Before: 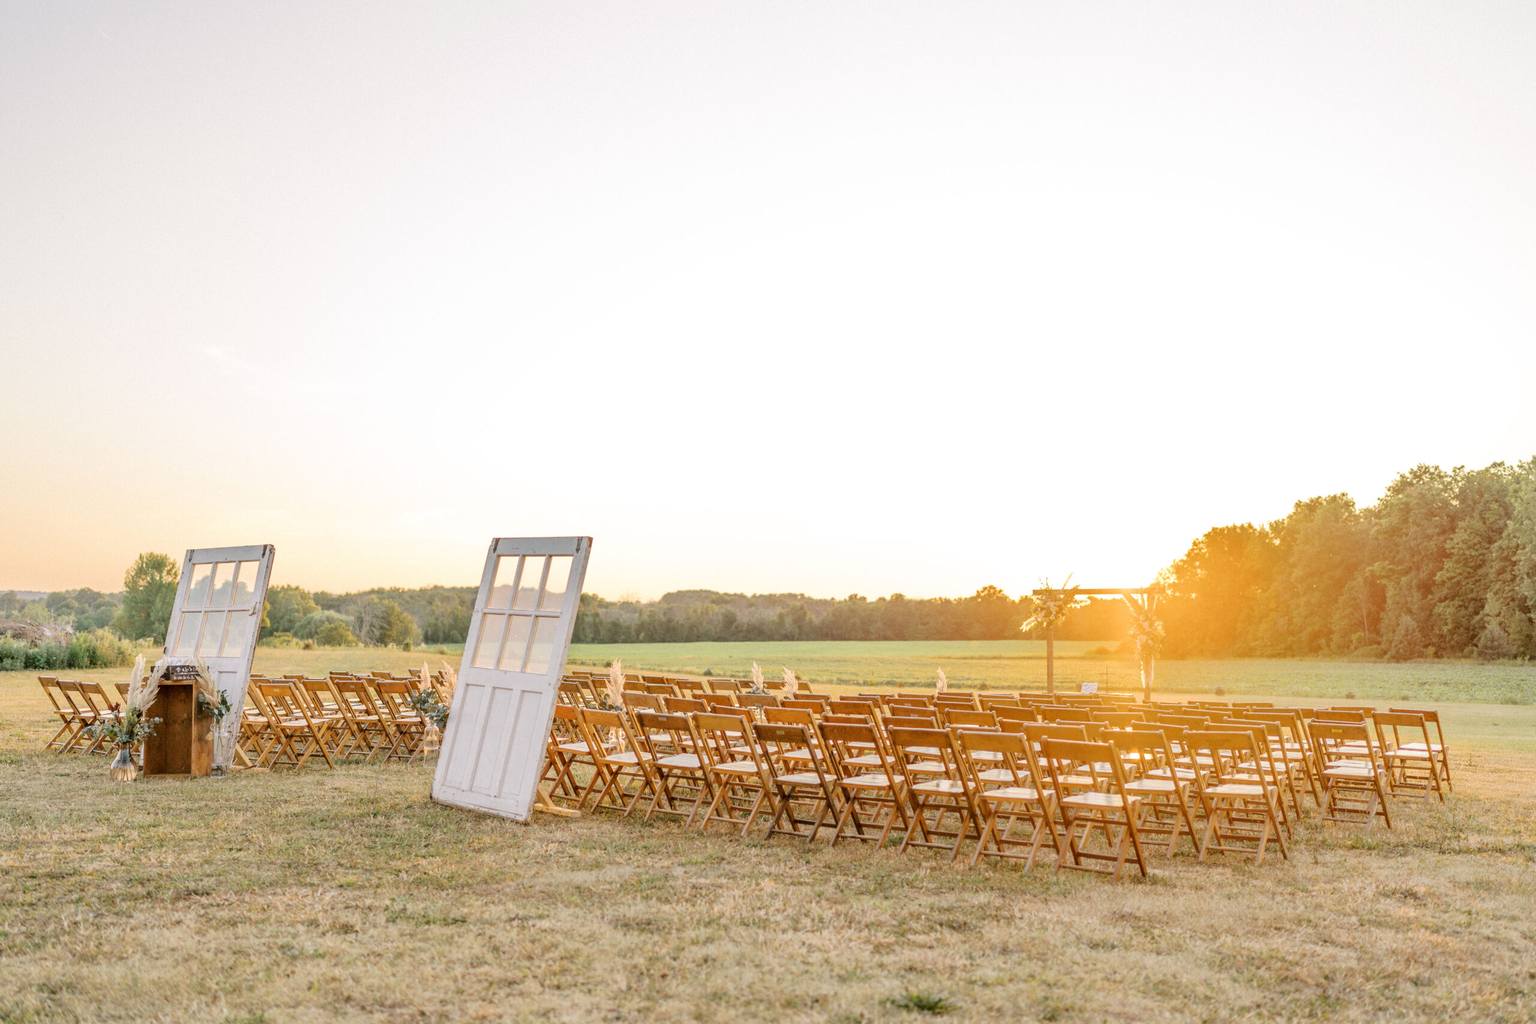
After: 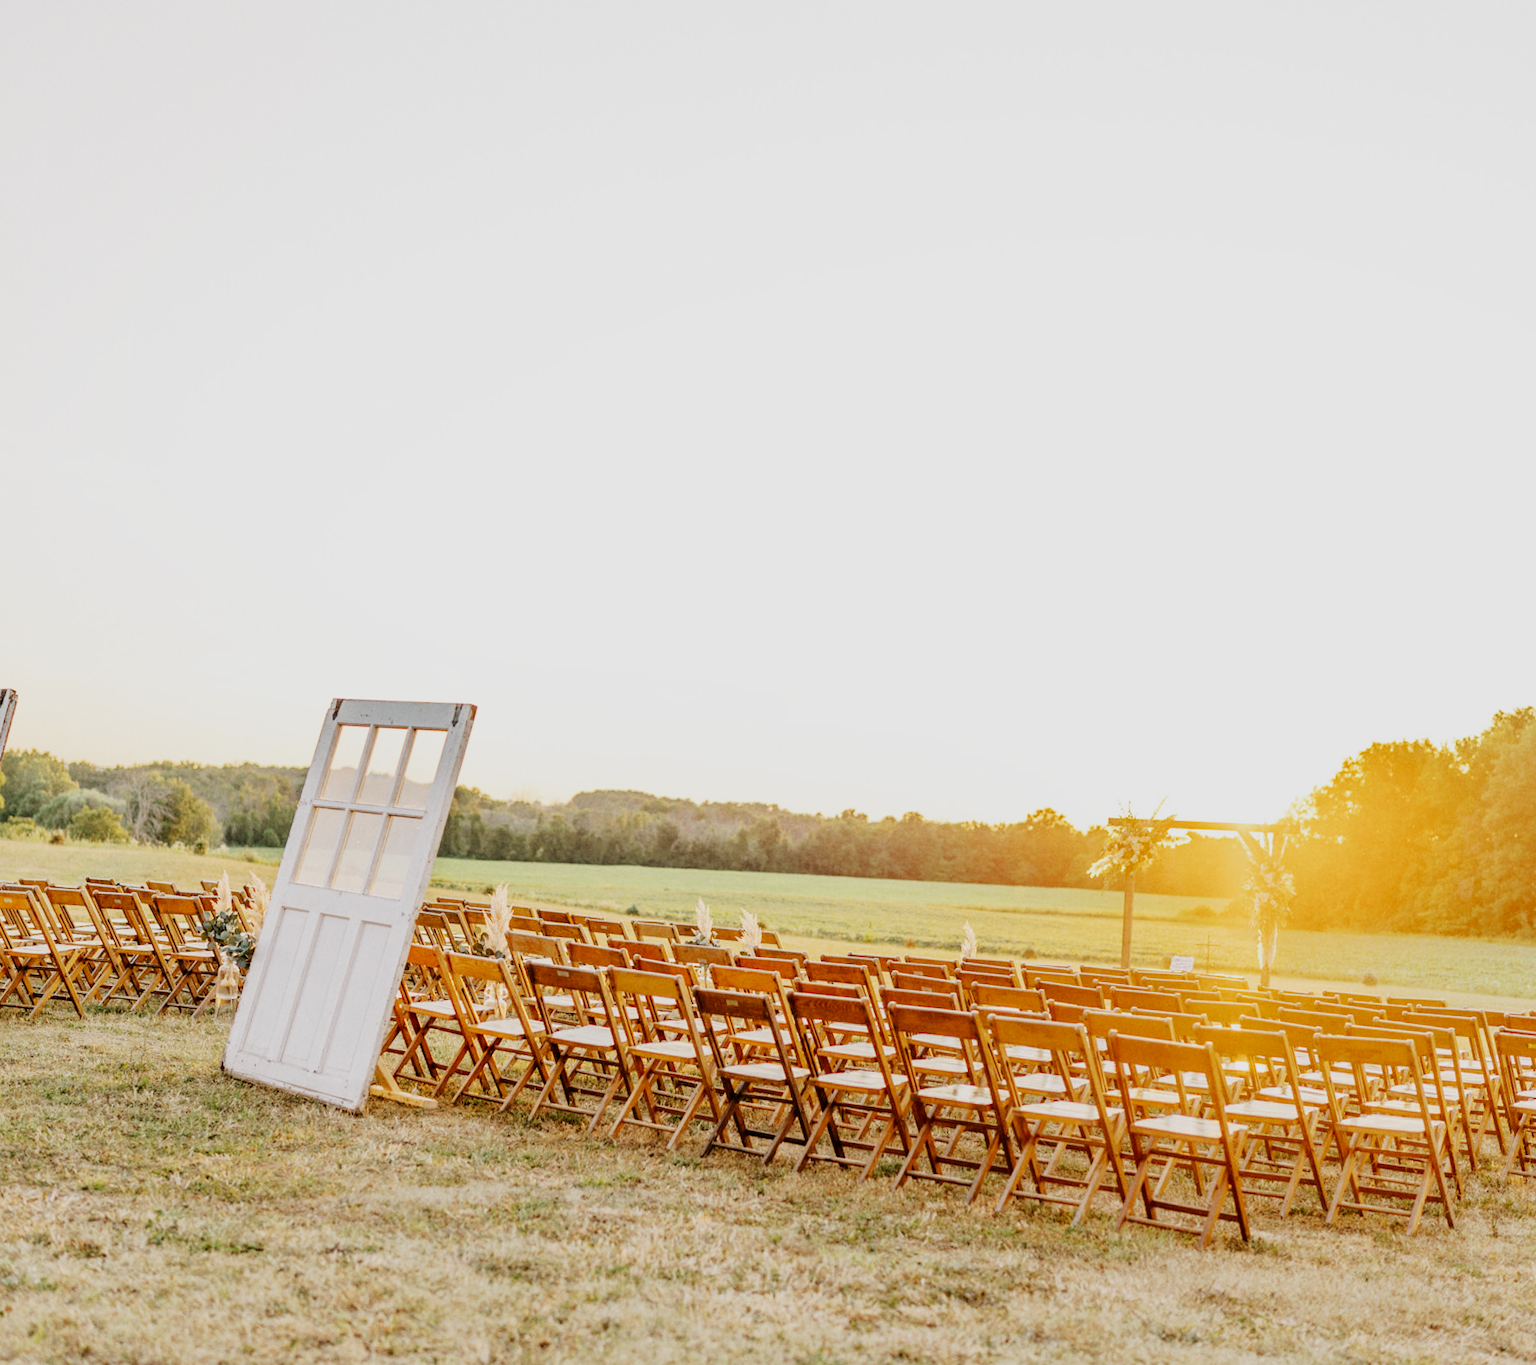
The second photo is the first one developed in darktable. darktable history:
crop and rotate: angle -3.27°, left 14.277%, top 0.028%, right 10.766%, bottom 0.028%
exposure: compensate highlight preservation false
sigmoid: contrast 1.8, skew -0.2, preserve hue 0%, red attenuation 0.1, red rotation 0.035, green attenuation 0.1, green rotation -0.017, blue attenuation 0.15, blue rotation -0.052, base primaries Rec2020
bloom: size 9%, threshold 100%, strength 7%
